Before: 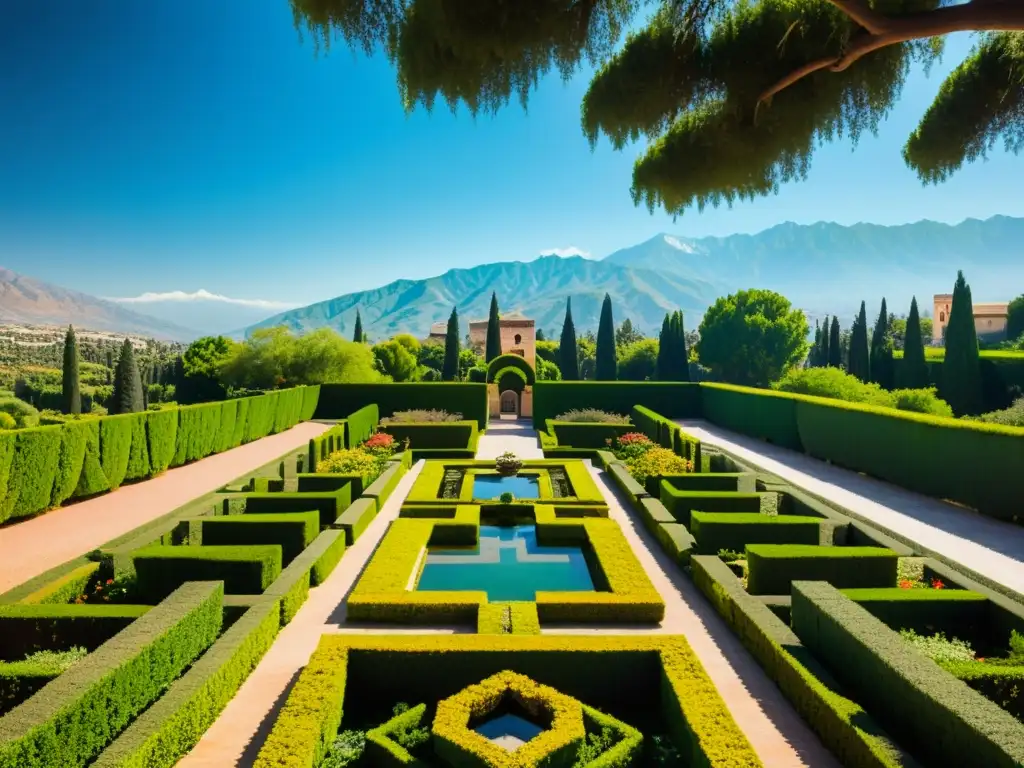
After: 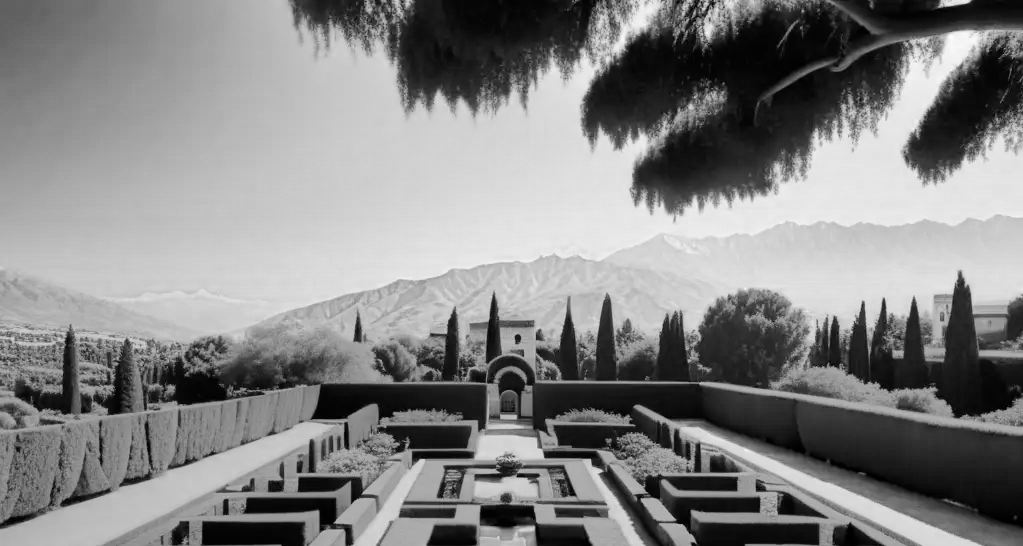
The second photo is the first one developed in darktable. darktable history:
exposure: exposure 0.371 EV, compensate exposure bias true, compensate highlight preservation false
haze removal: compatibility mode true, adaptive false
shadows and highlights: low approximation 0.01, soften with gaussian
filmic rgb: black relative exposure -7.65 EV, white relative exposure 4.56 EV, hardness 3.61, color science v6 (2022)
color zones: curves: ch0 [(0, 0.613) (0.01, 0.613) (0.245, 0.448) (0.498, 0.529) (0.642, 0.665) (0.879, 0.777) (0.99, 0.613)]; ch1 [(0, 0) (0.143, 0) (0.286, 0) (0.429, 0) (0.571, 0) (0.714, 0) (0.857, 0)]
crop: bottom 28.861%
